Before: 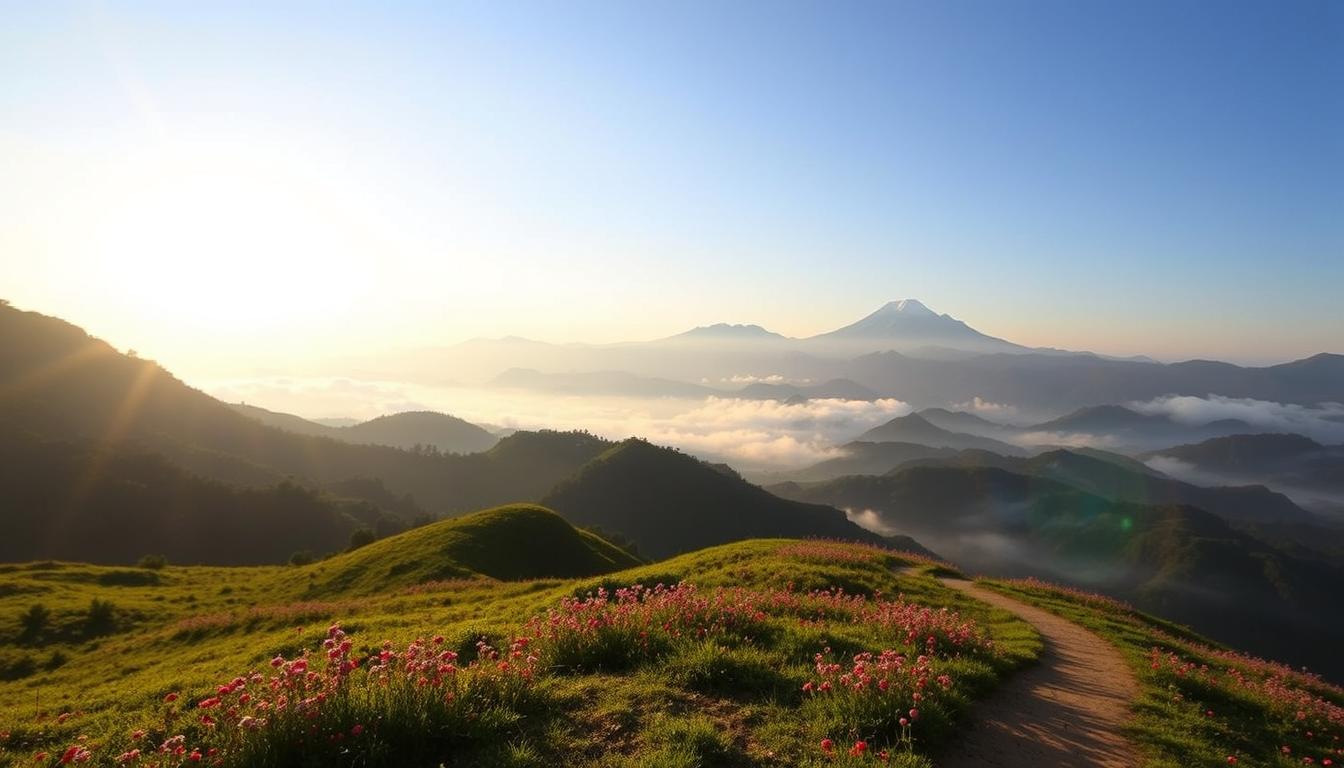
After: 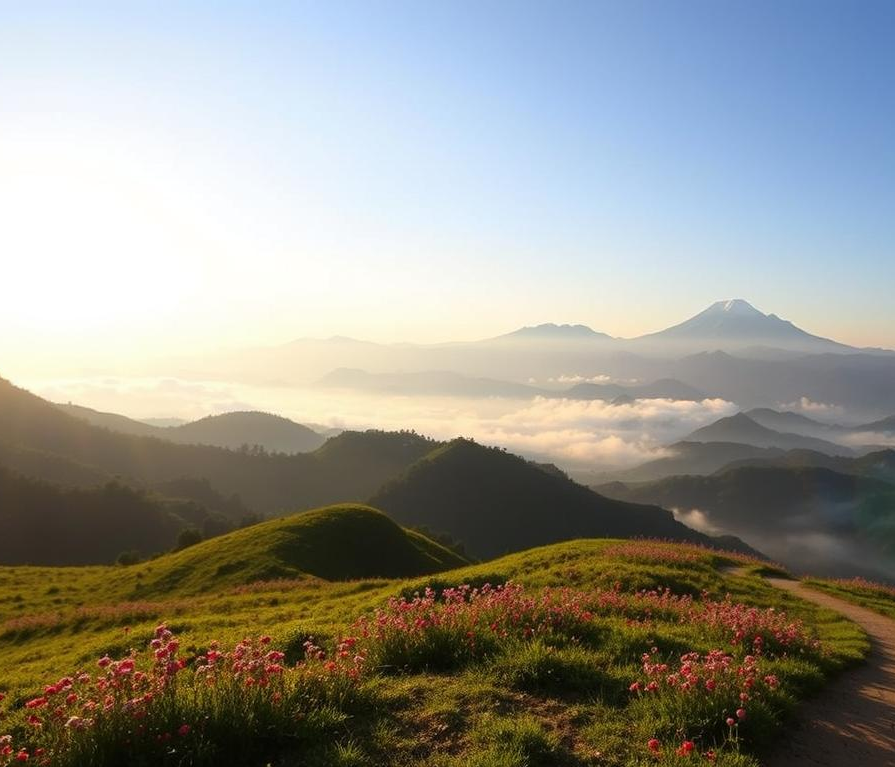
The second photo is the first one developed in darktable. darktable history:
crop and rotate: left 12.892%, right 20.45%
exposure: compensate exposure bias true, compensate highlight preservation false
